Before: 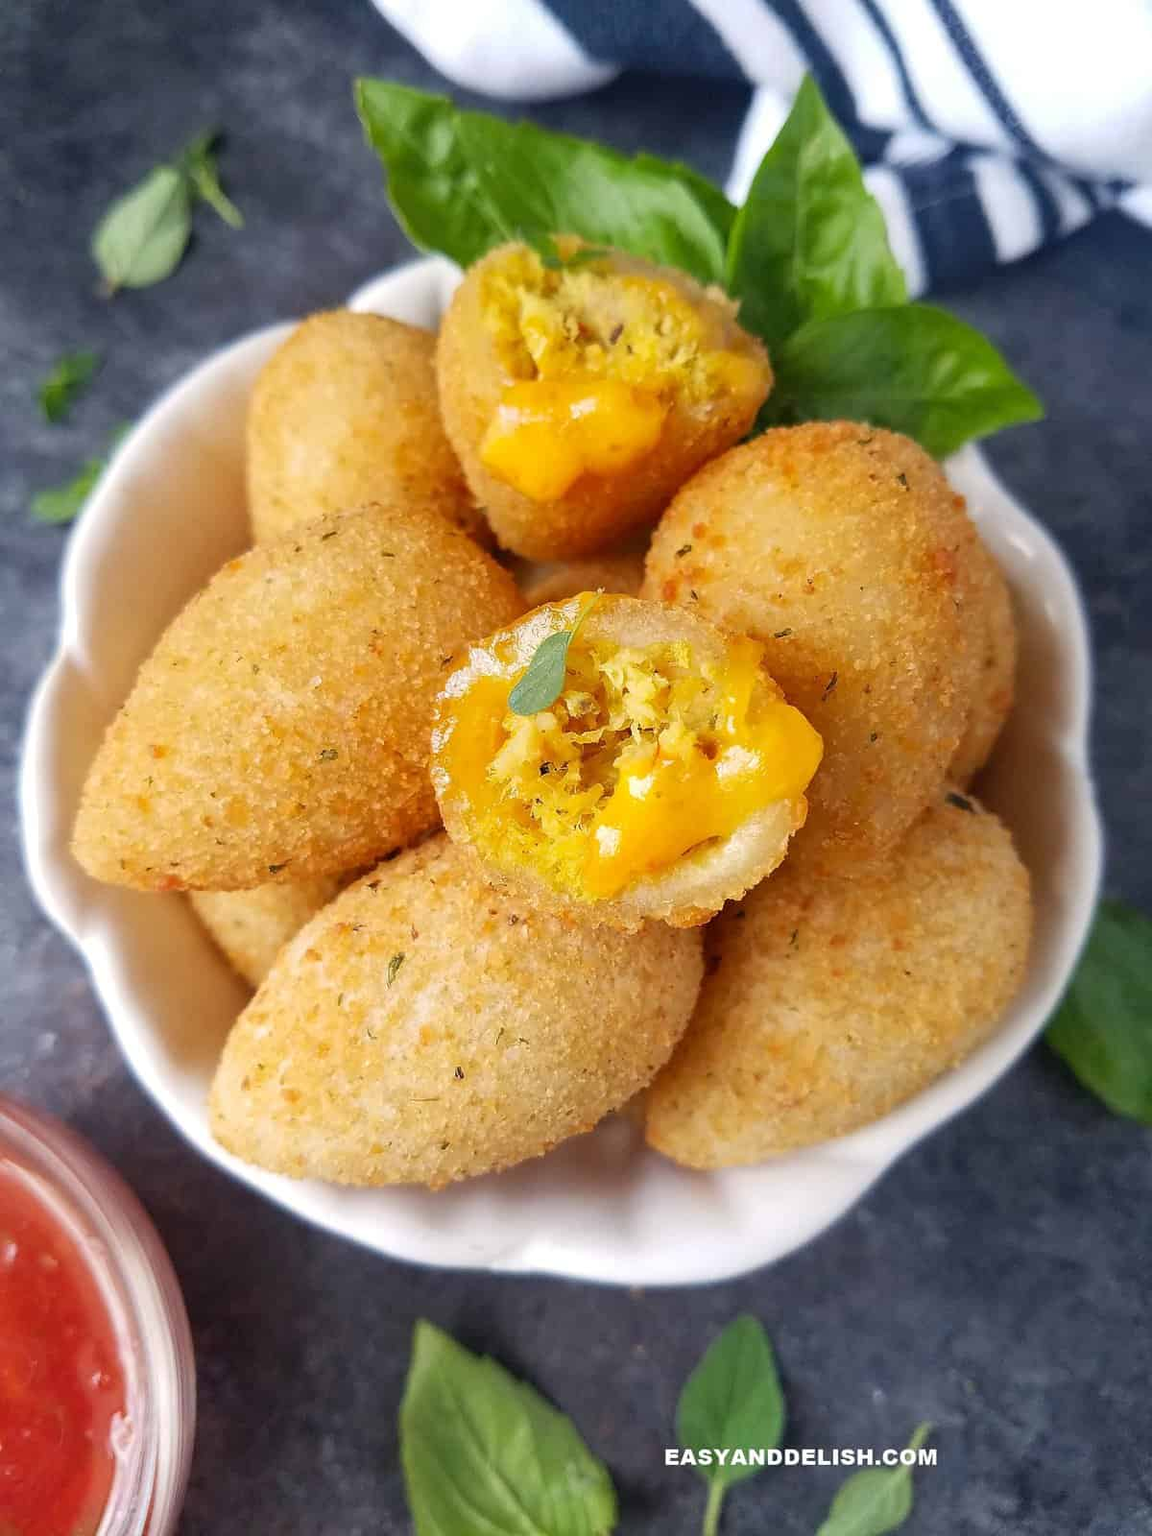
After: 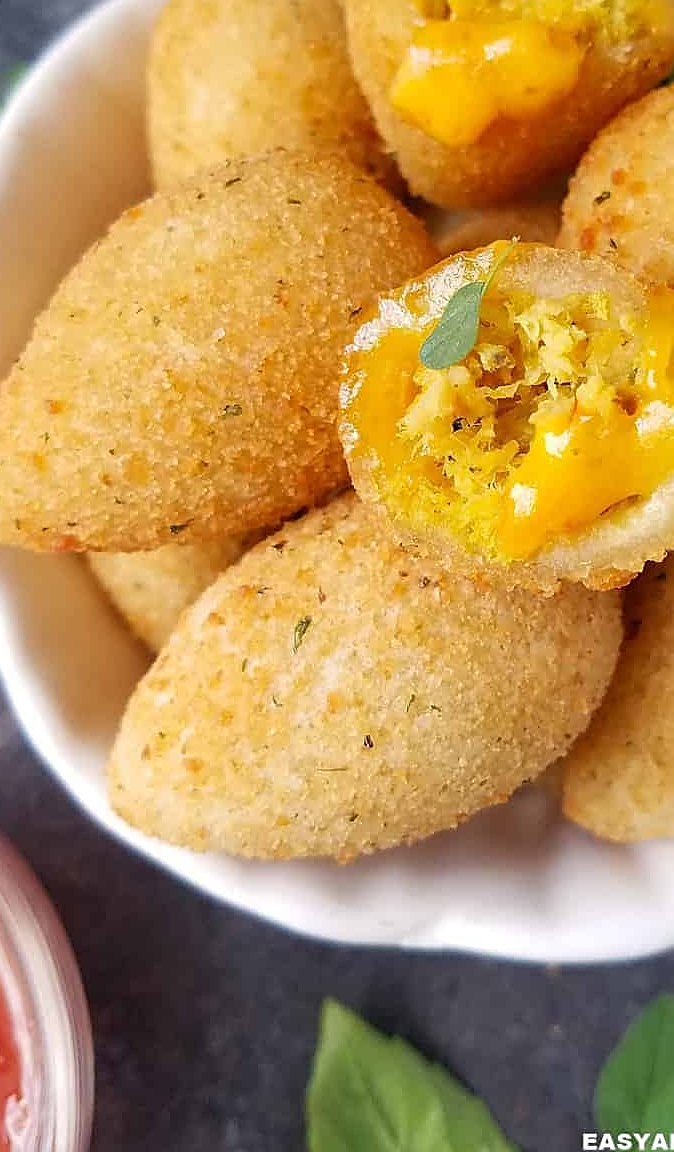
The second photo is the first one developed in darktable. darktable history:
crop: left 9.196%, top 23.515%, right 34.605%, bottom 4.43%
sharpen: on, module defaults
